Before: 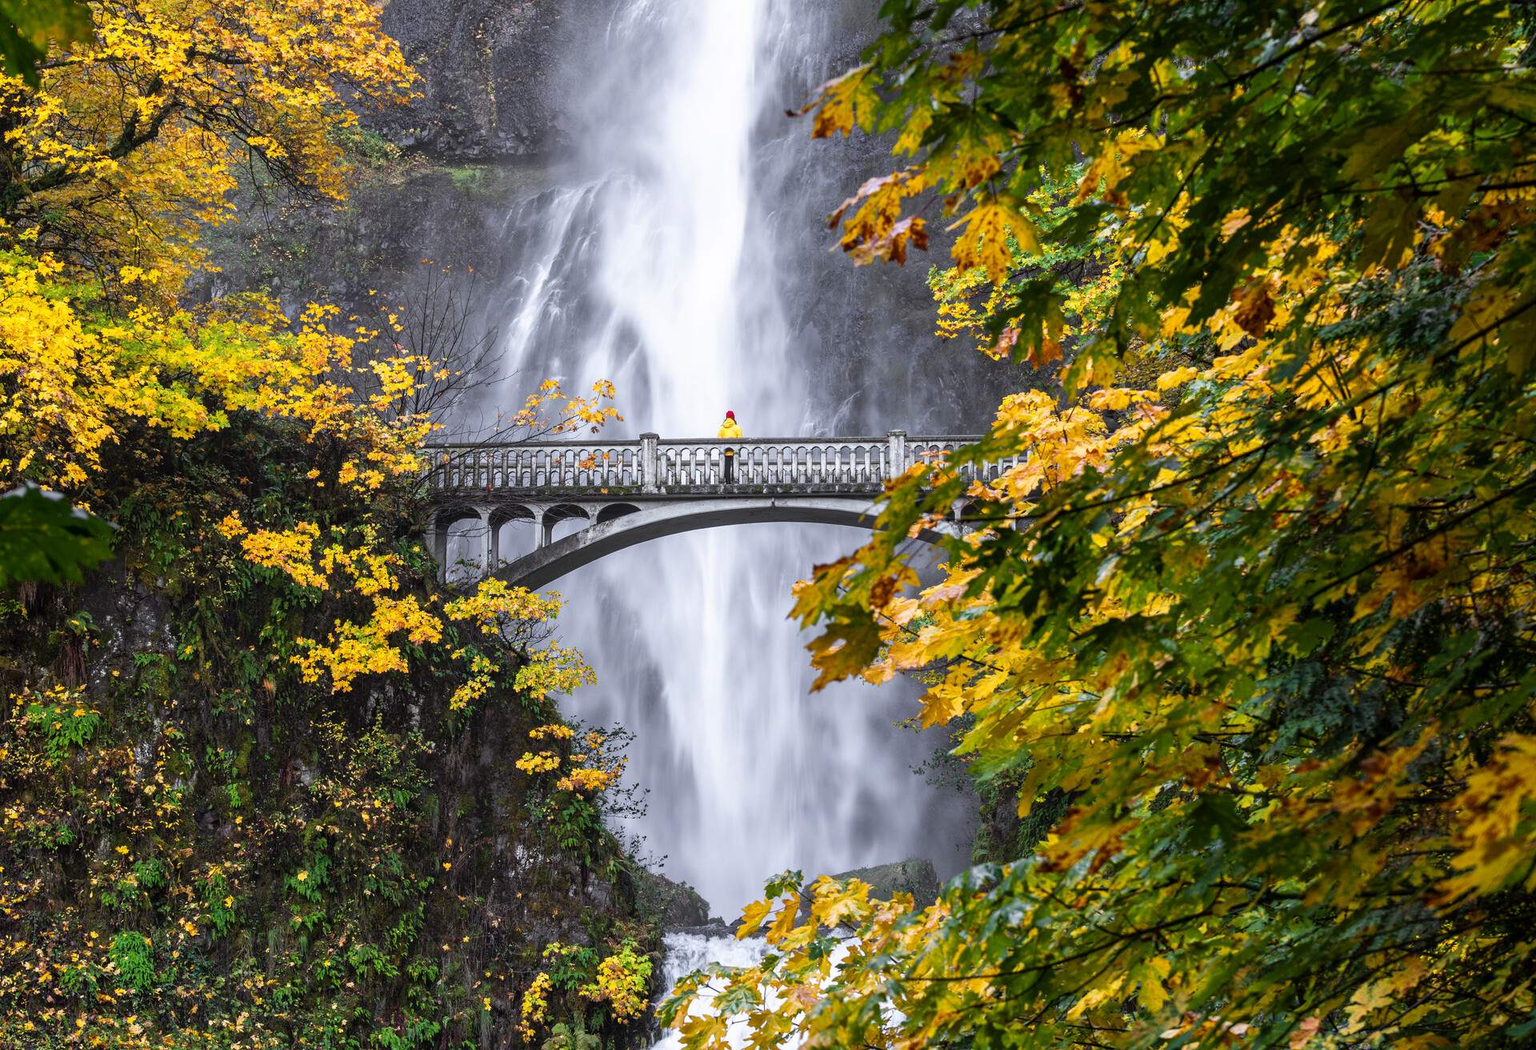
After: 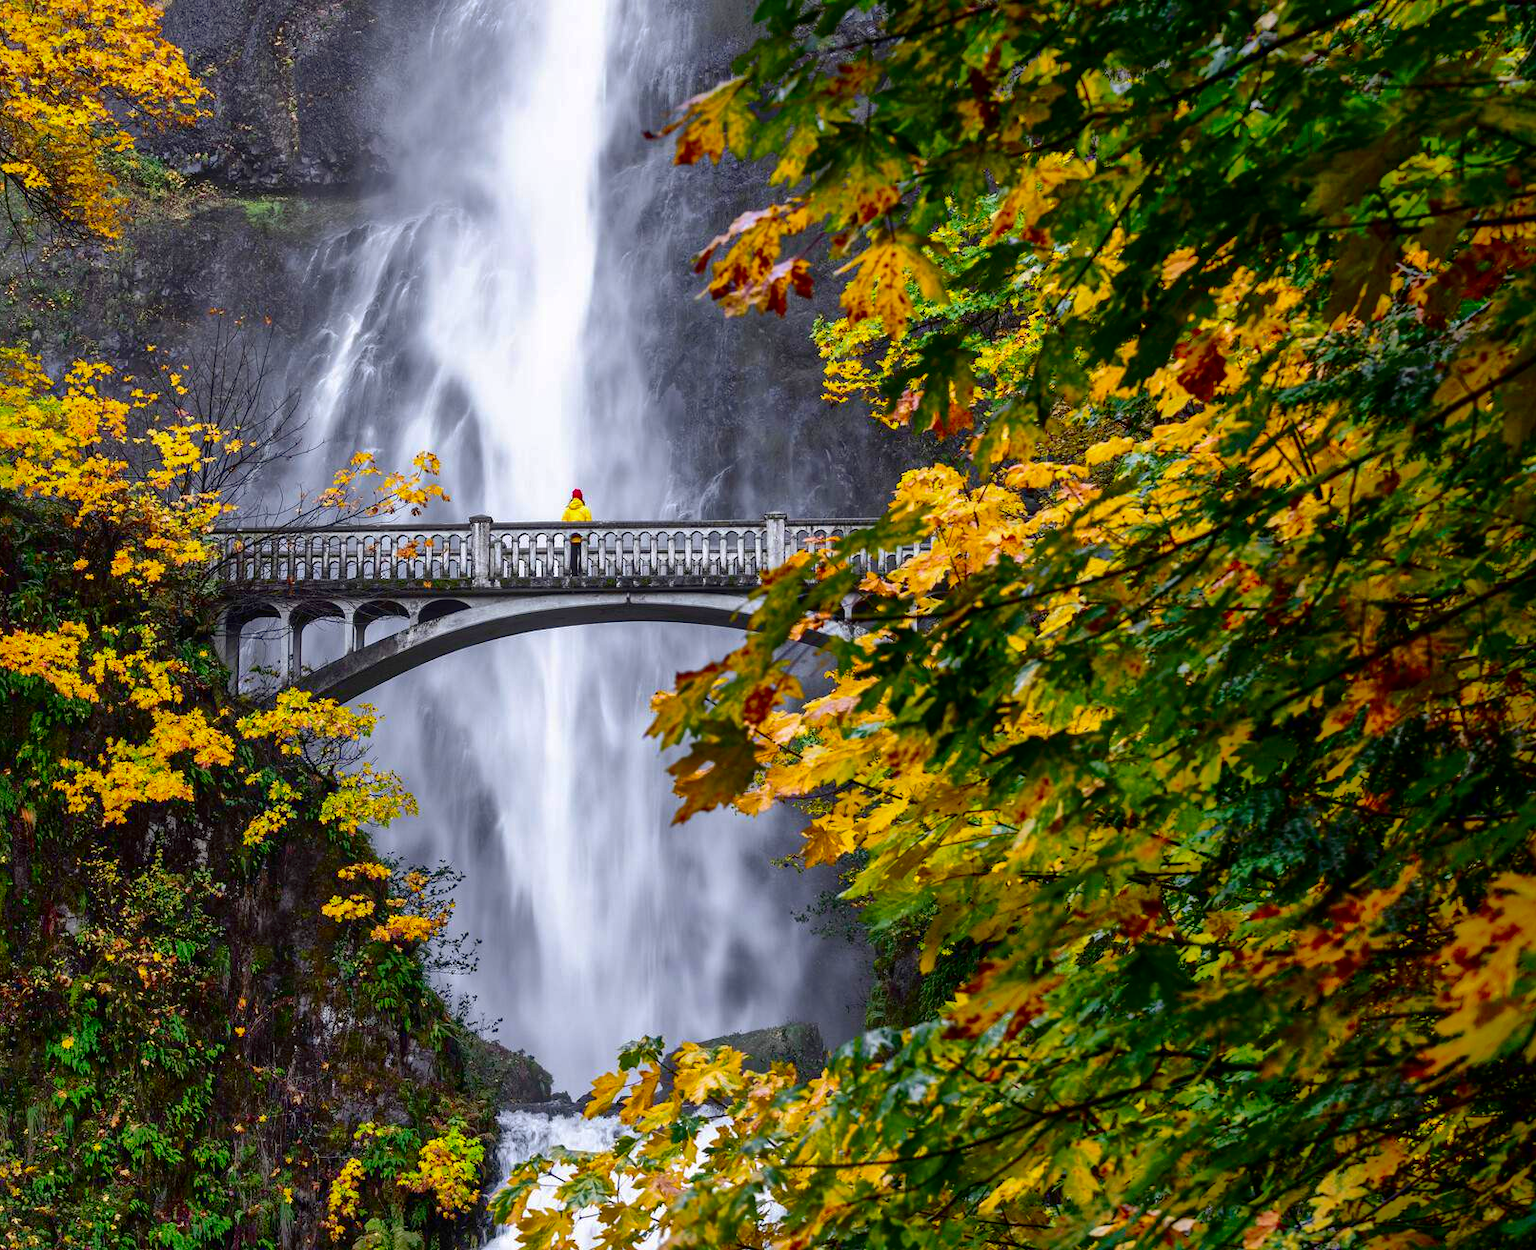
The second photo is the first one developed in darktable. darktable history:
crop: left 15.998%
shadows and highlights: shadows 60.16, highlights -60.09
contrast brightness saturation: contrast 0.219, brightness -0.182, saturation 0.234
